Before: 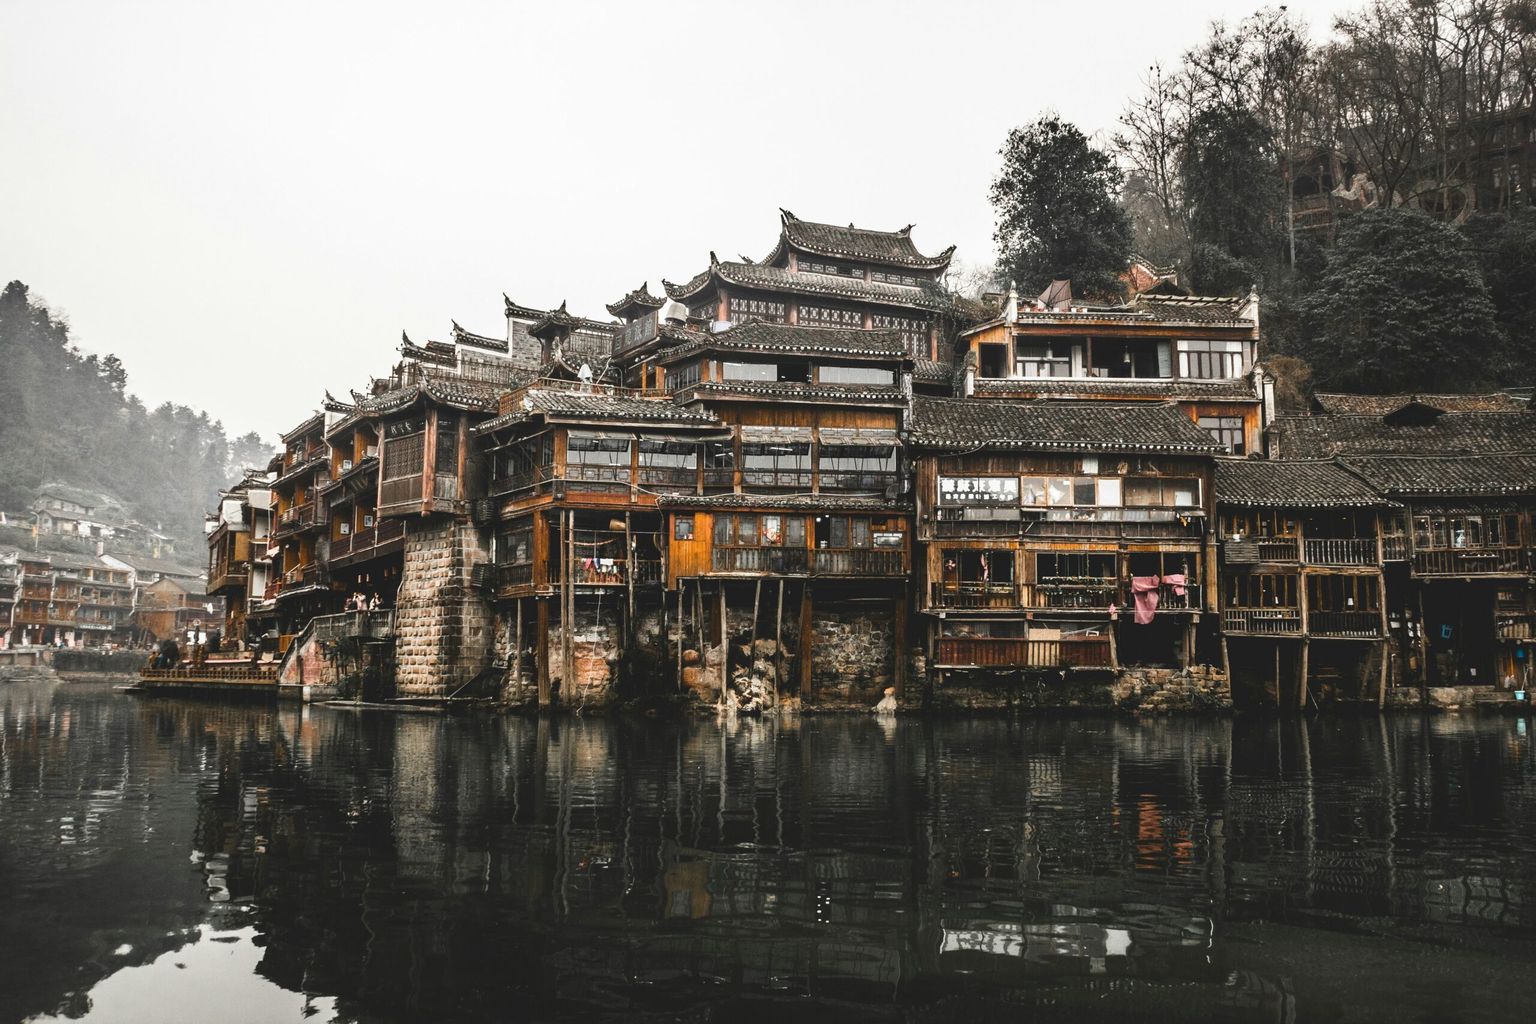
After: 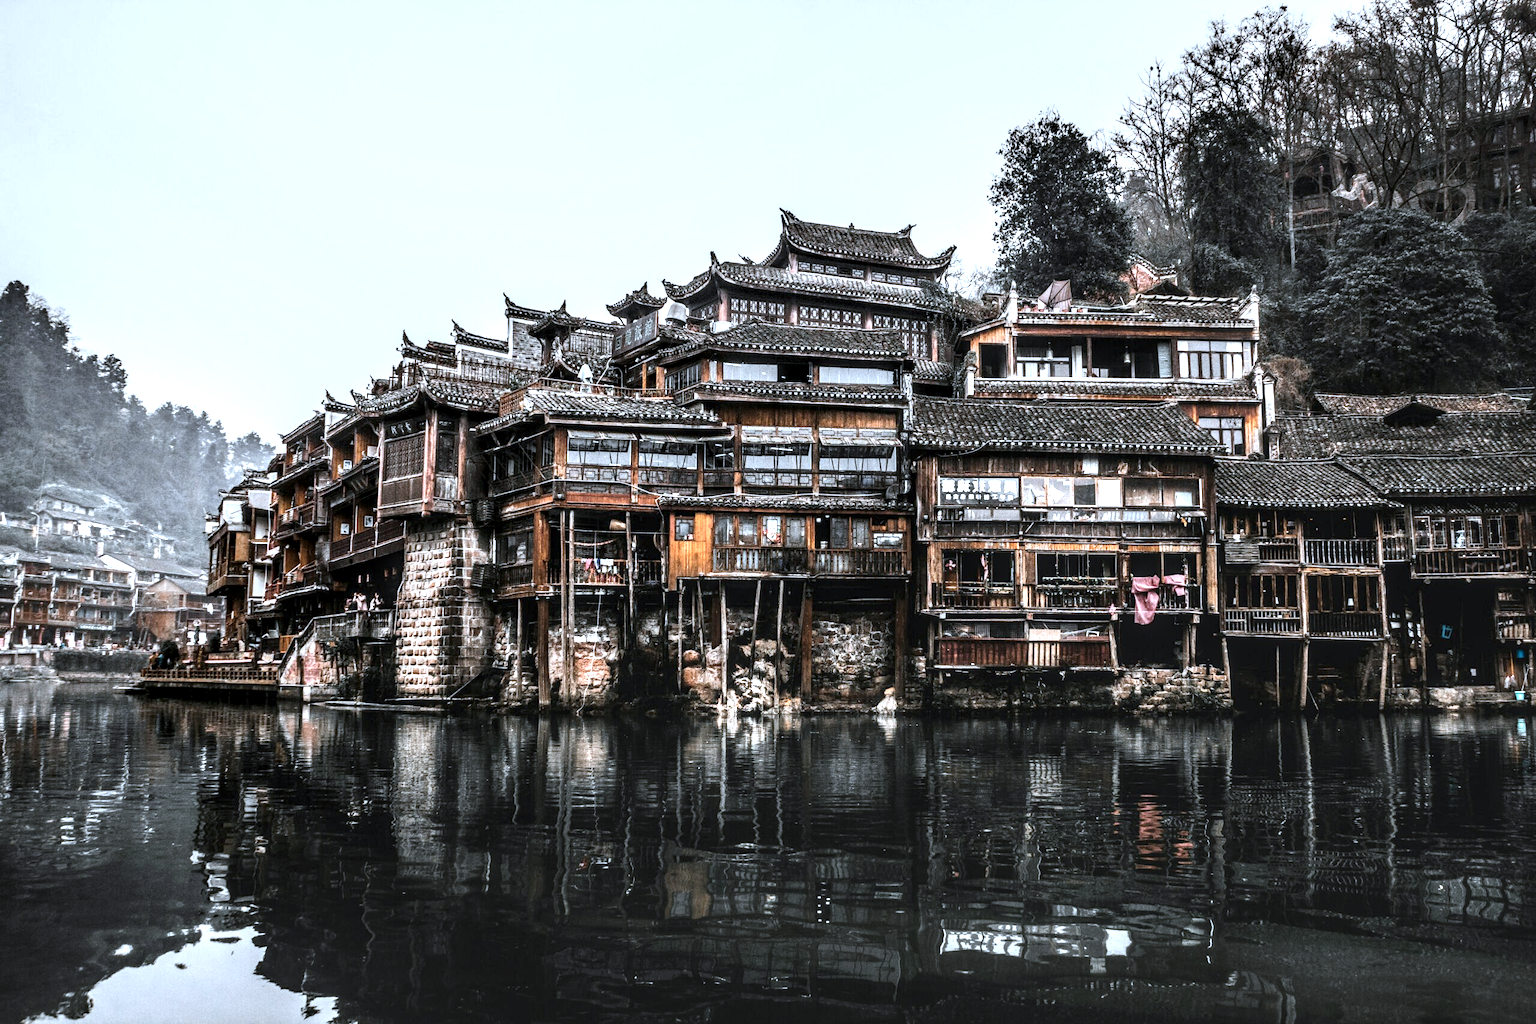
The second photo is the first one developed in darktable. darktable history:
color correction: highlights a* -2.45, highlights b* -18.17
local contrast: detail 204%
tone equalizer: edges refinement/feathering 500, mask exposure compensation -1.57 EV, preserve details no
